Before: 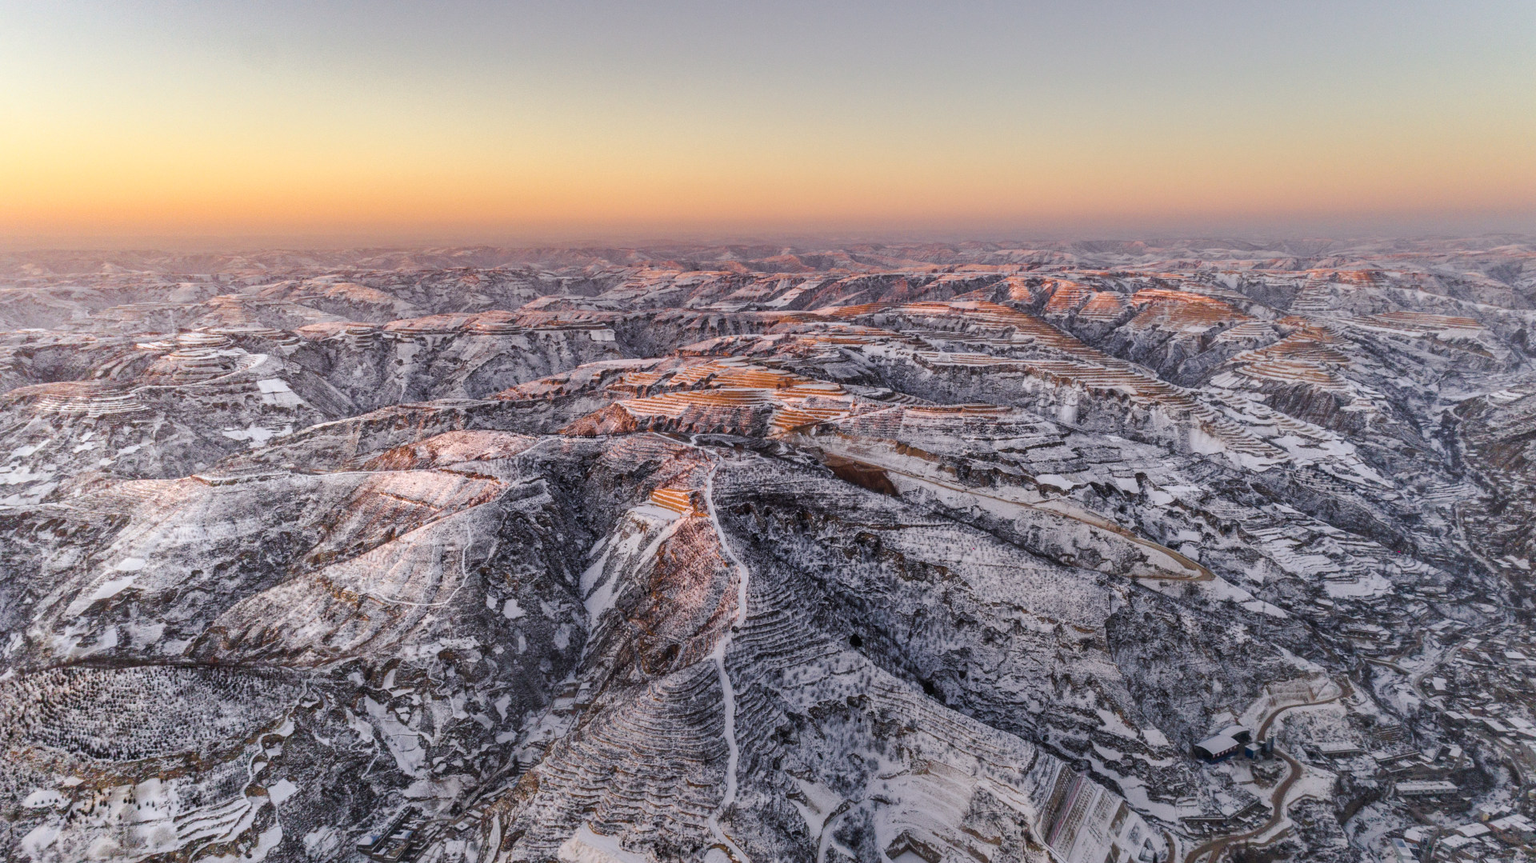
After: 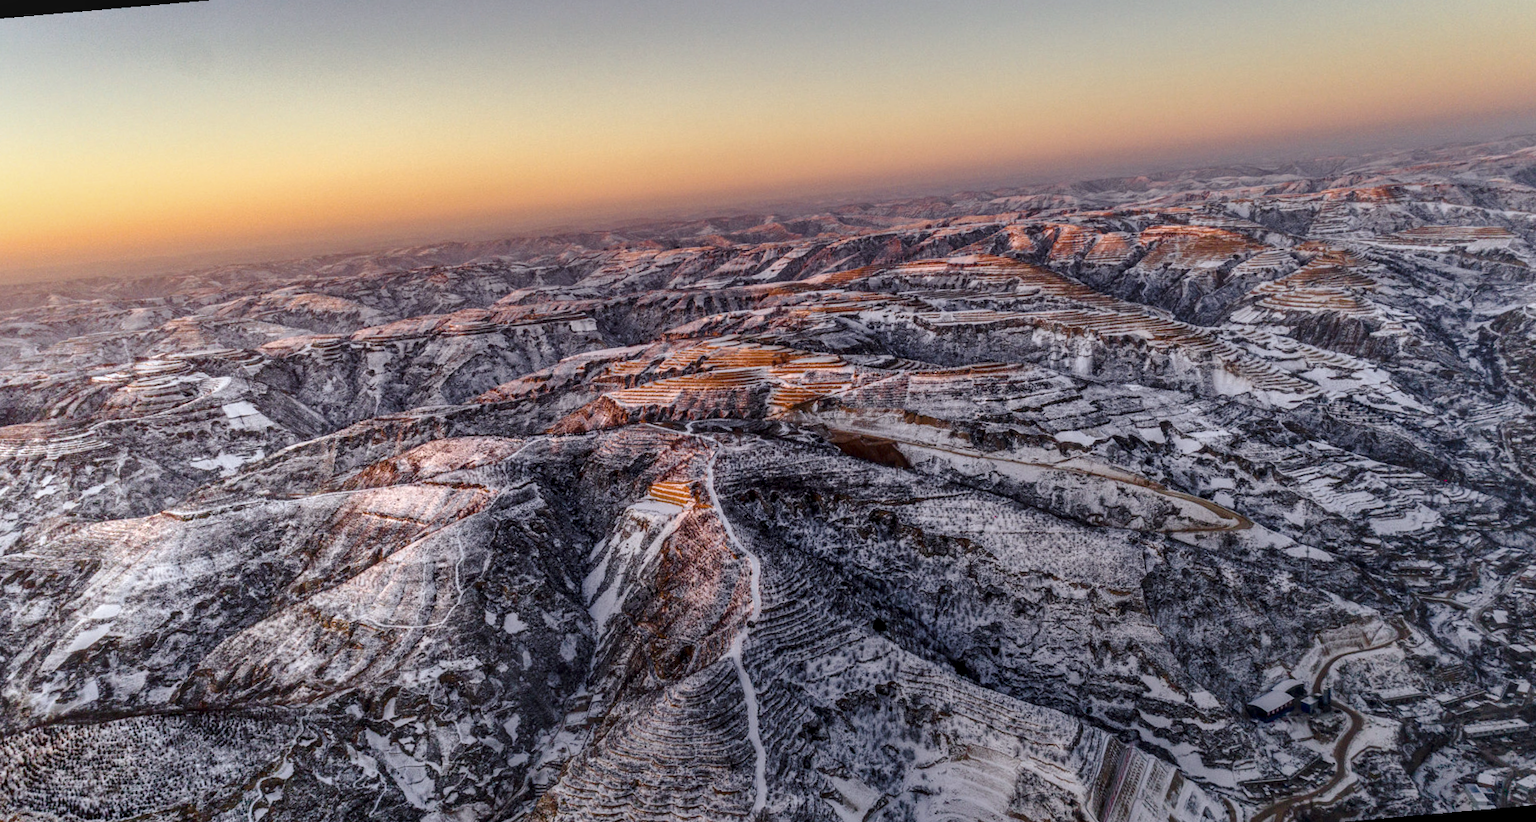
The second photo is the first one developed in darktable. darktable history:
white balance: red 0.986, blue 1.01
local contrast: on, module defaults
contrast brightness saturation: contrast 0.07, brightness -0.13, saturation 0.06
rotate and perspective: rotation -5°, crop left 0.05, crop right 0.952, crop top 0.11, crop bottom 0.89
